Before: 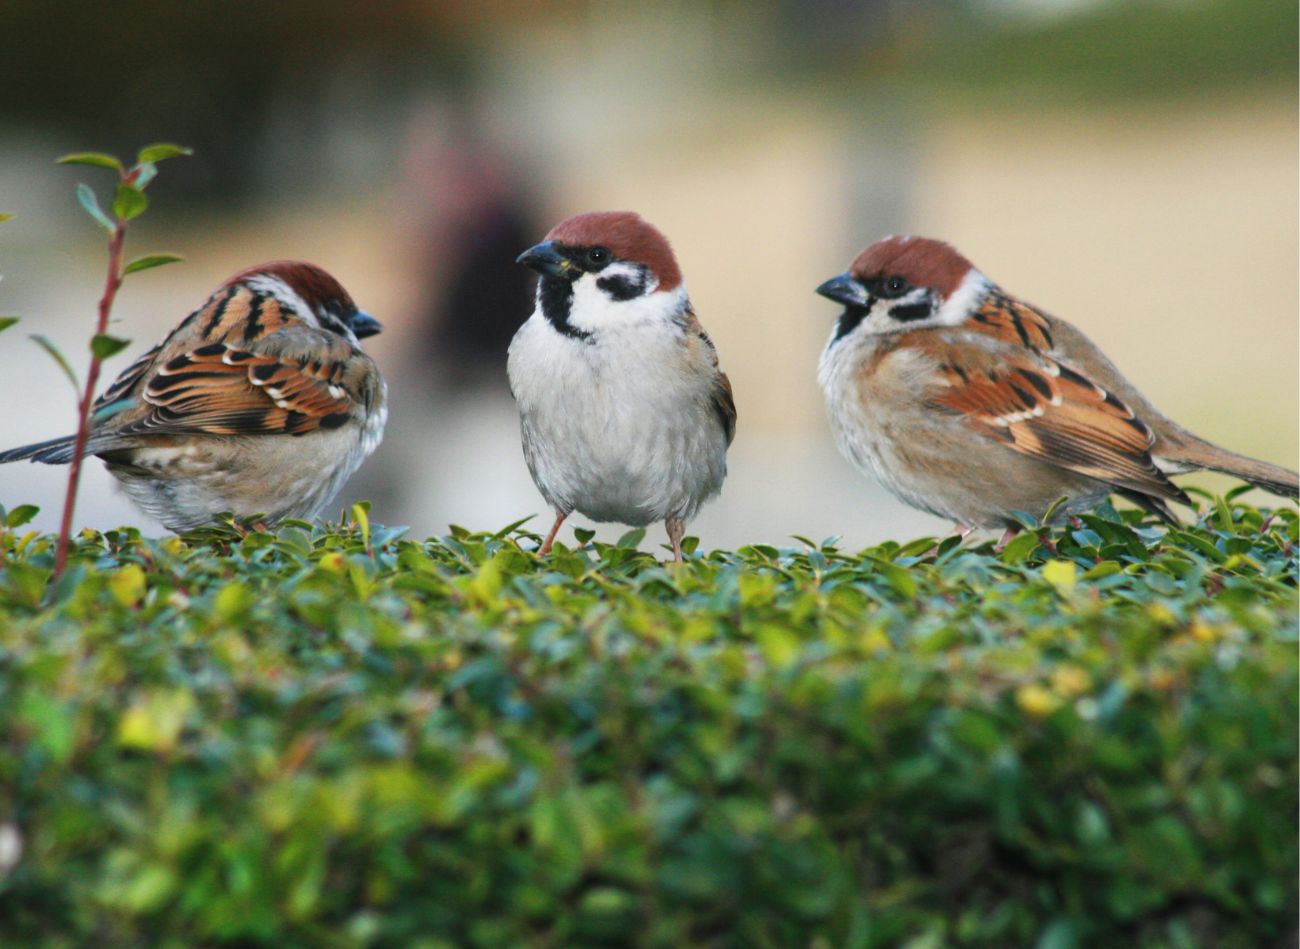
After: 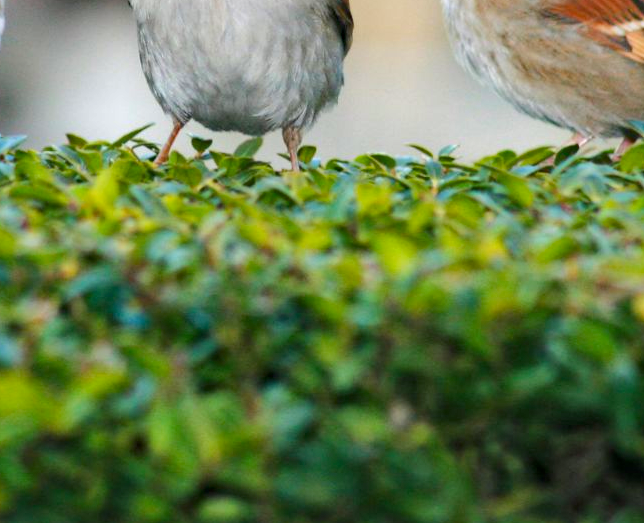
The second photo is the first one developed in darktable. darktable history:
local contrast: mode bilateral grid, contrast 26, coarseness 50, detail 122%, midtone range 0.2
crop: left 29.527%, top 41.286%, right 20.91%, bottom 3.499%
exposure: exposure 0.025 EV, compensate exposure bias true, compensate highlight preservation false
color balance rgb: perceptual saturation grading › global saturation 0.623%, perceptual brilliance grading › mid-tones 11.068%, perceptual brilliance grading › shadows 15.821%, global vibrance 18.687%
haze removal: compatibility mode true, adaptive false
